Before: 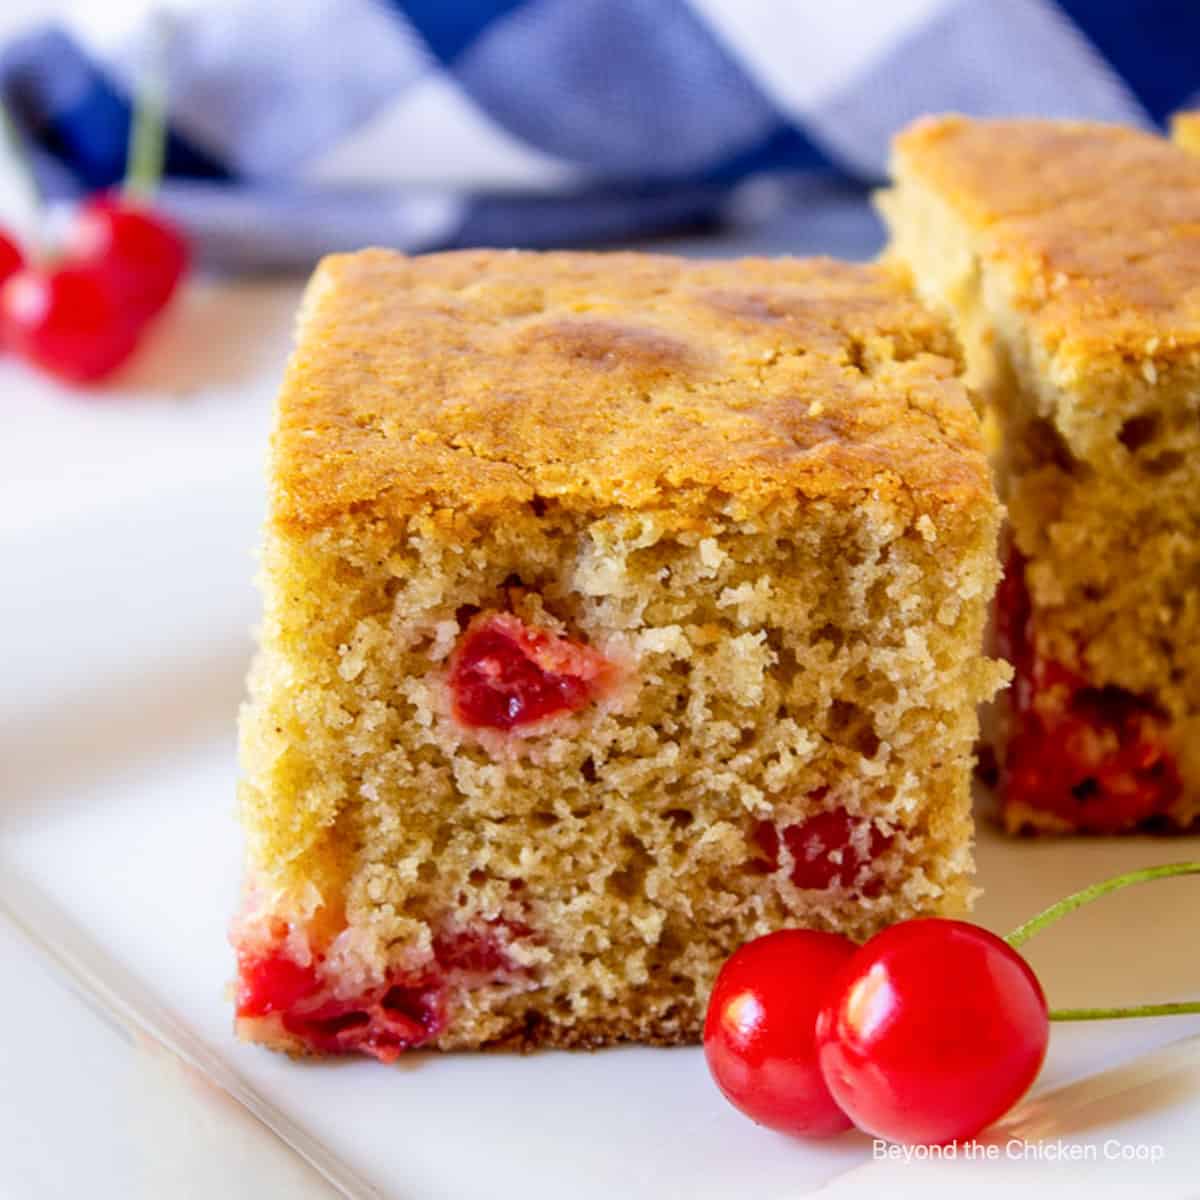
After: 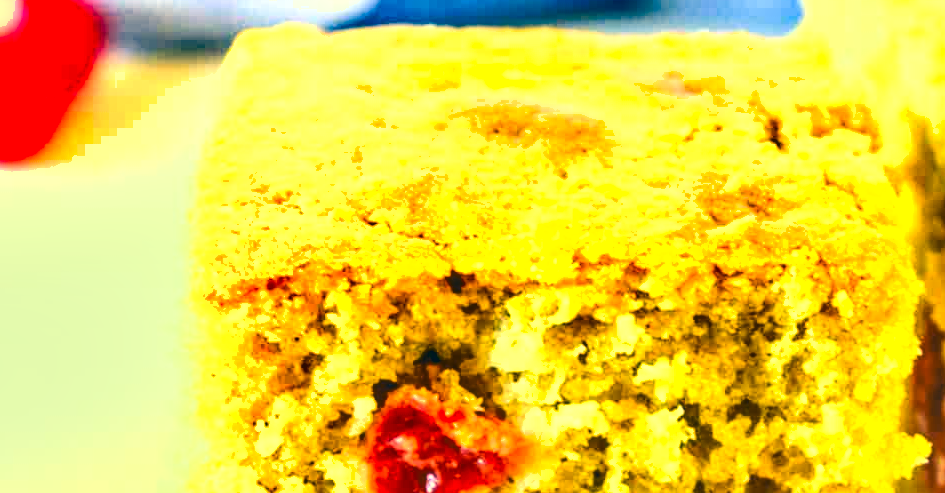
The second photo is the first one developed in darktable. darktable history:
crop: left 6.977%, top 18.698%, right 14.269%, bottom 40.145%
color correction: highlights a* -15.68, highlights b* 39.92, shadows a* -39.5, shadows b* -26.71
exposure: black level correction 0, exposure 1.38 EV, compensate highlight preservation false
contrast brightness saturation: contrast 0.196, brightness 0.167, saturation 0.215
tone equalizer: on, module defaults
shadows and highlights: soften with gaussian
local contrast: on, module defaults
